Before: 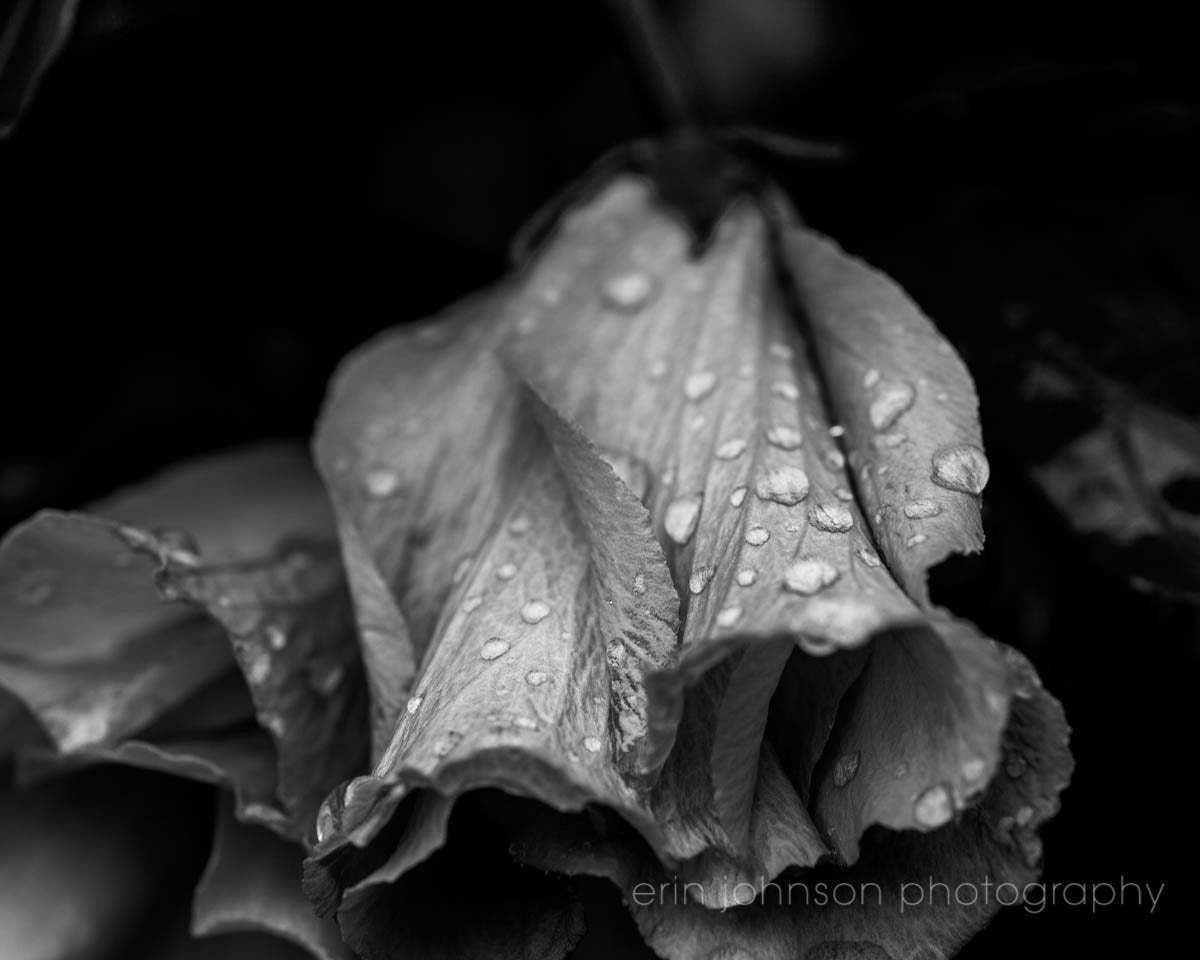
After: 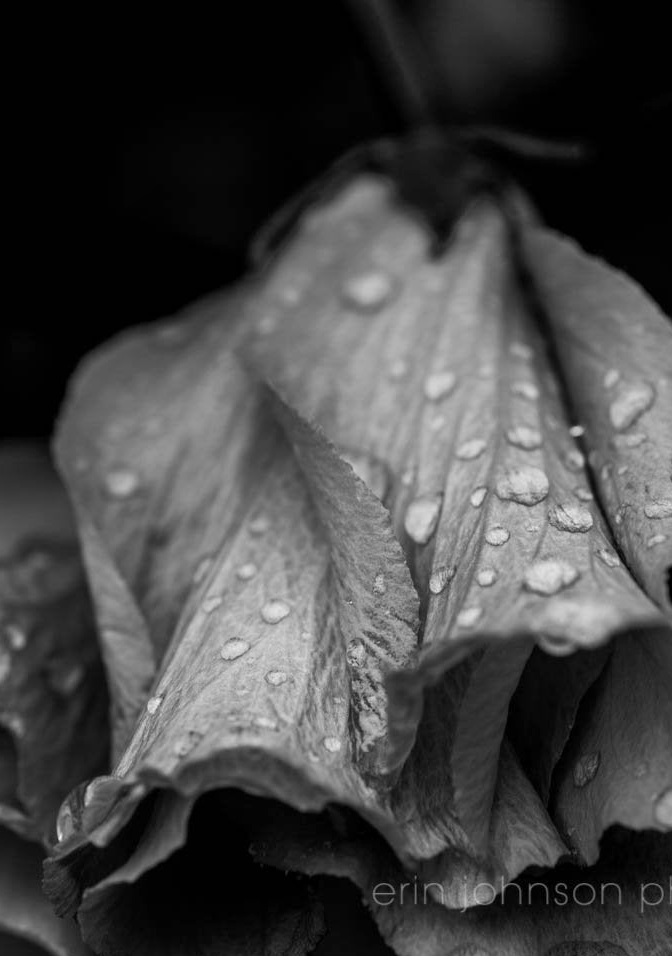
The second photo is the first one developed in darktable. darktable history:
crop: left 21.674%, right 22.086%
shadows and highlights: shadows 25, white point adjustment -3, highlights -30
